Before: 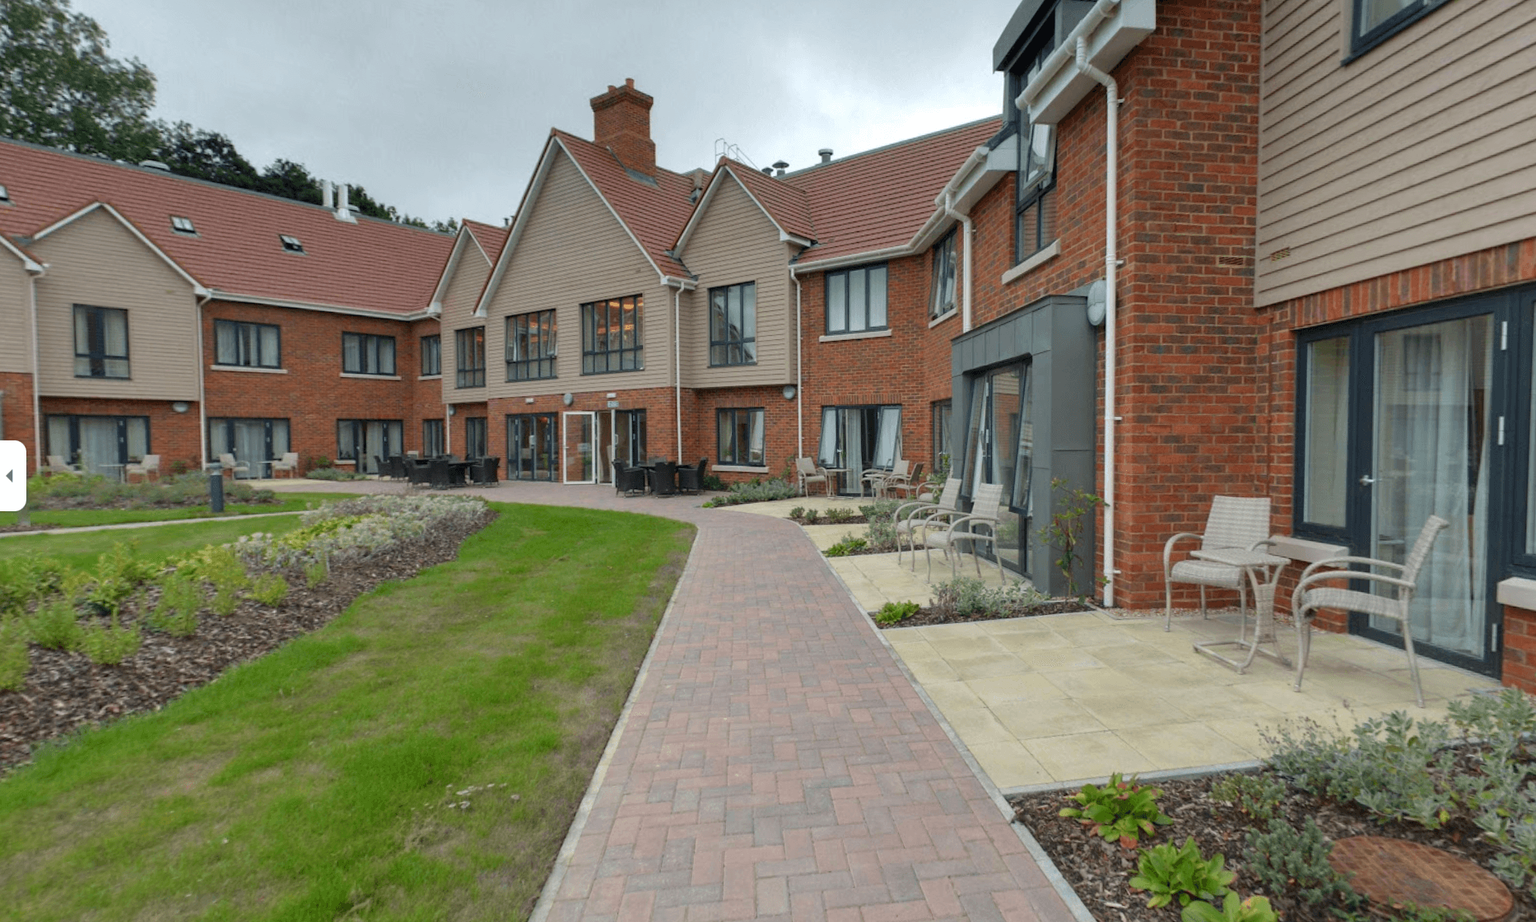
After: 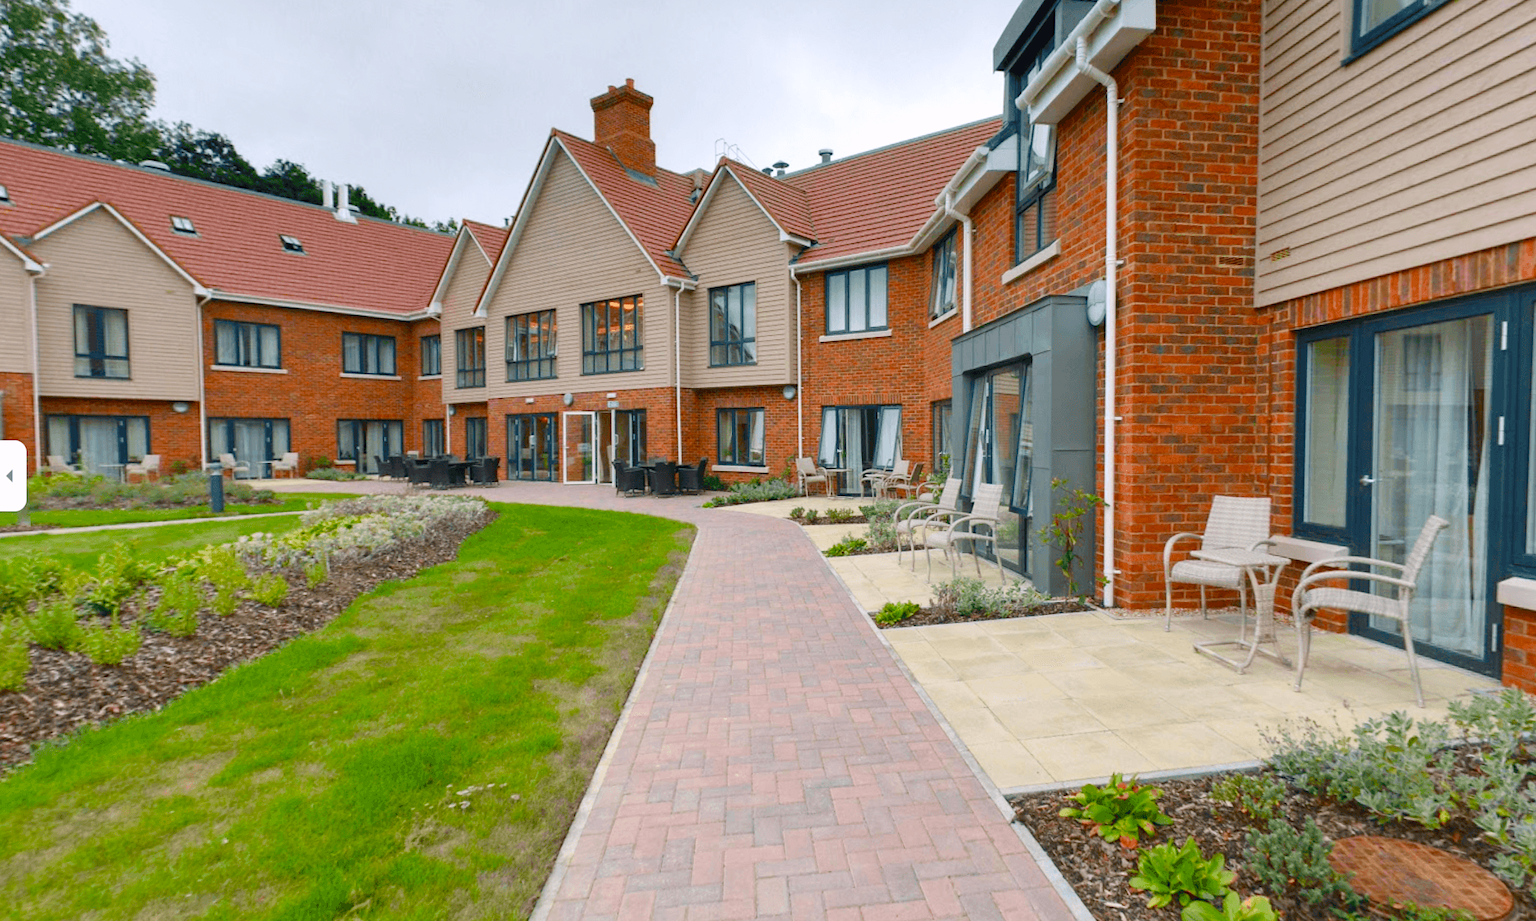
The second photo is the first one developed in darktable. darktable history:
color balance rgb: highlights gain › chroma 1.505%, highlights gain › hue 310.65°, linear chroma grading › shadows 31.547%, linear chroma grading › global chroma -1.765%, linear chroma grading › mid-tones 3.839%, perceptual saturation grading › global saturation 20%, perceptual saturation grading › highlights -49.699%, perceptual saturation grading › shadows 25.823%, global vibrance 20%
contrast brightness saturation: contrast 0.195, brightness 0.164, saturation 0.223
